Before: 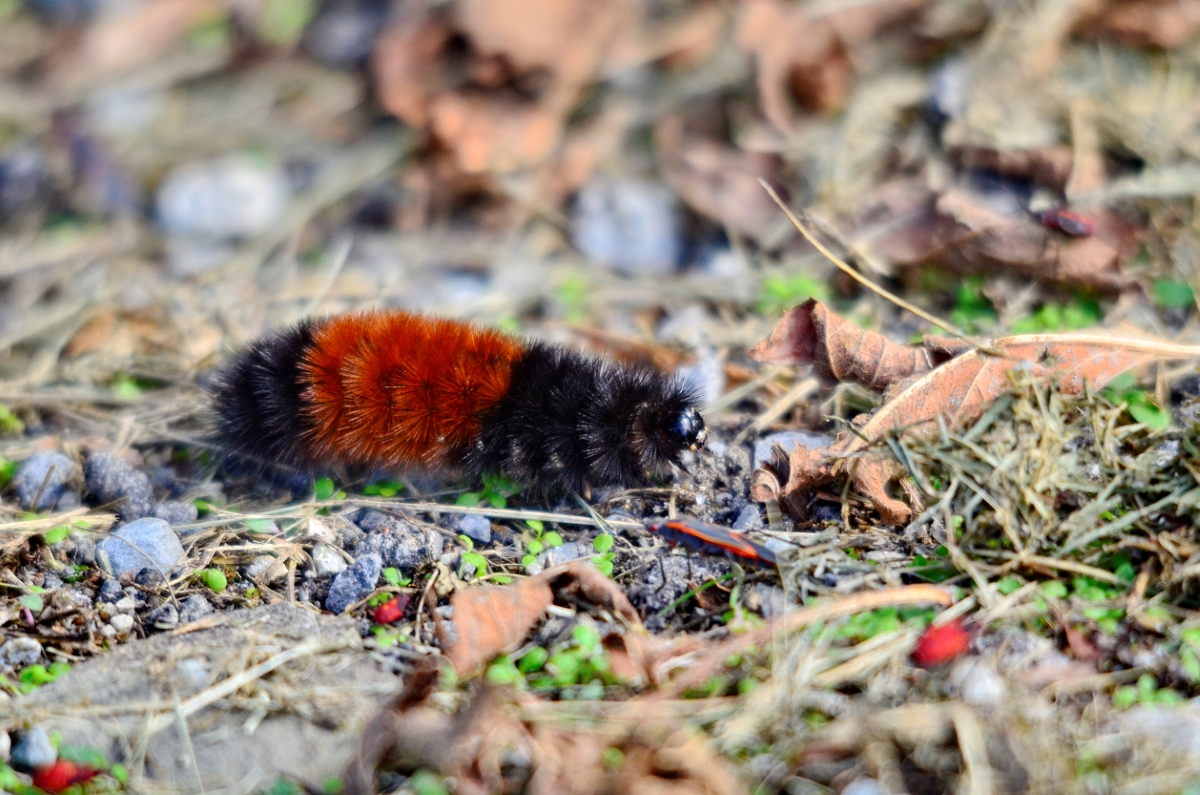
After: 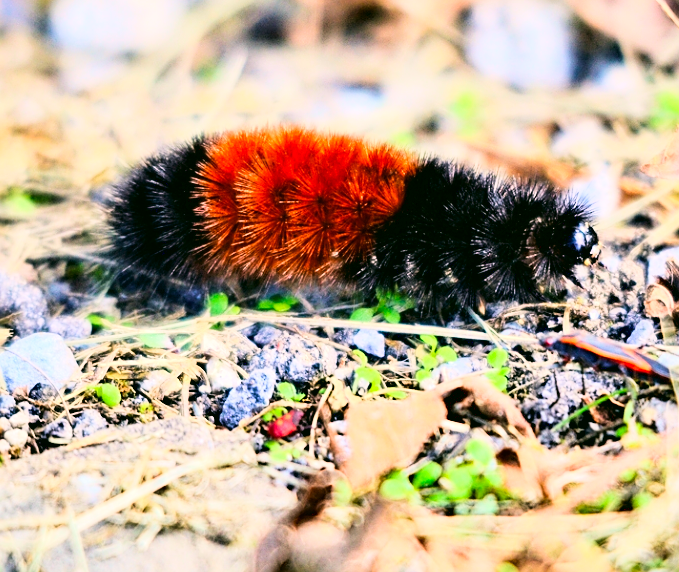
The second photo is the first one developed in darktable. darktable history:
crop: left 8.836%, top 23.377%, right 34.559%, bottom 4.622%
color correction: highlights a* 4.66, highlights b* 4.93, shadows a* -7.87, shadows b* 5.06
sharpen: on, module defaults
base curve: curves: ch0 [(0, 0) (0, 0.001) (0.001, 0.001) (0.004, 0.002) (0.007, 0.004) (0.015, 0.013) (0.033, 0.045) (0.052, 0.096) (0.075, 0.17) (0.099, 0.241) (0.163, 0.42) (0.219, 0.55) (0.259, 0.616) (0.327, 0.722) (0.365, 0.765) (0.522, 0.873) (0.547, 0.881) (0.689, 0.919) (0.826, 0.952) (1, 1)]
velvia: on, module defaults
tone equalizer: on, module defaults
contrast brightness saturation: saturation 0.103
